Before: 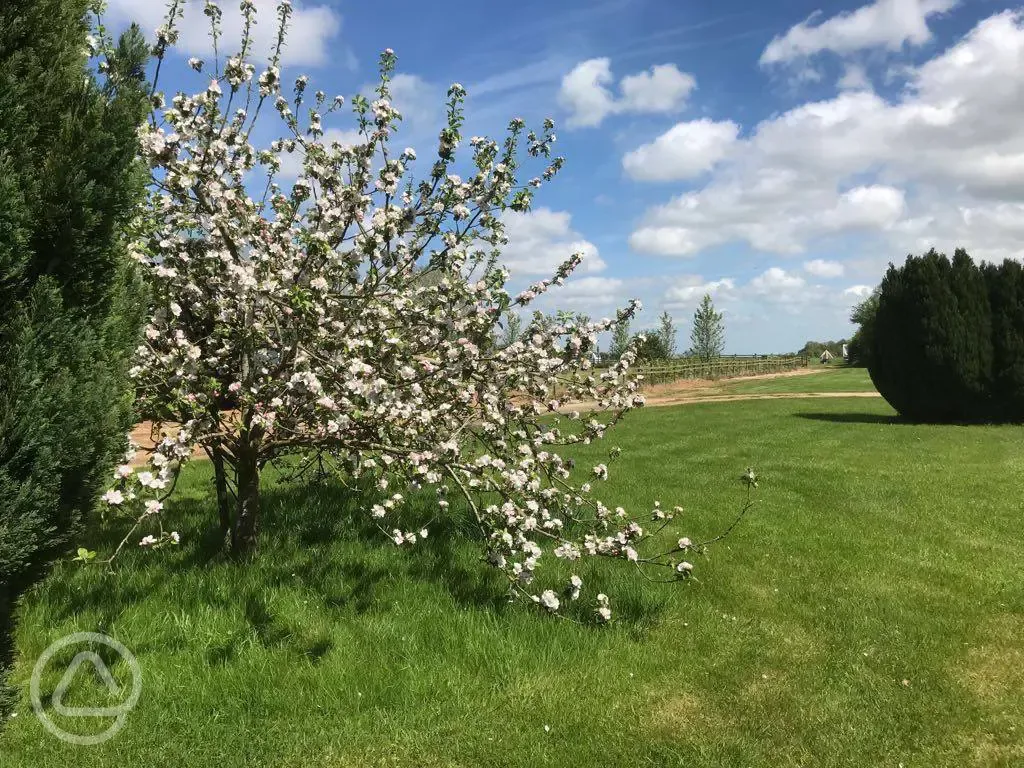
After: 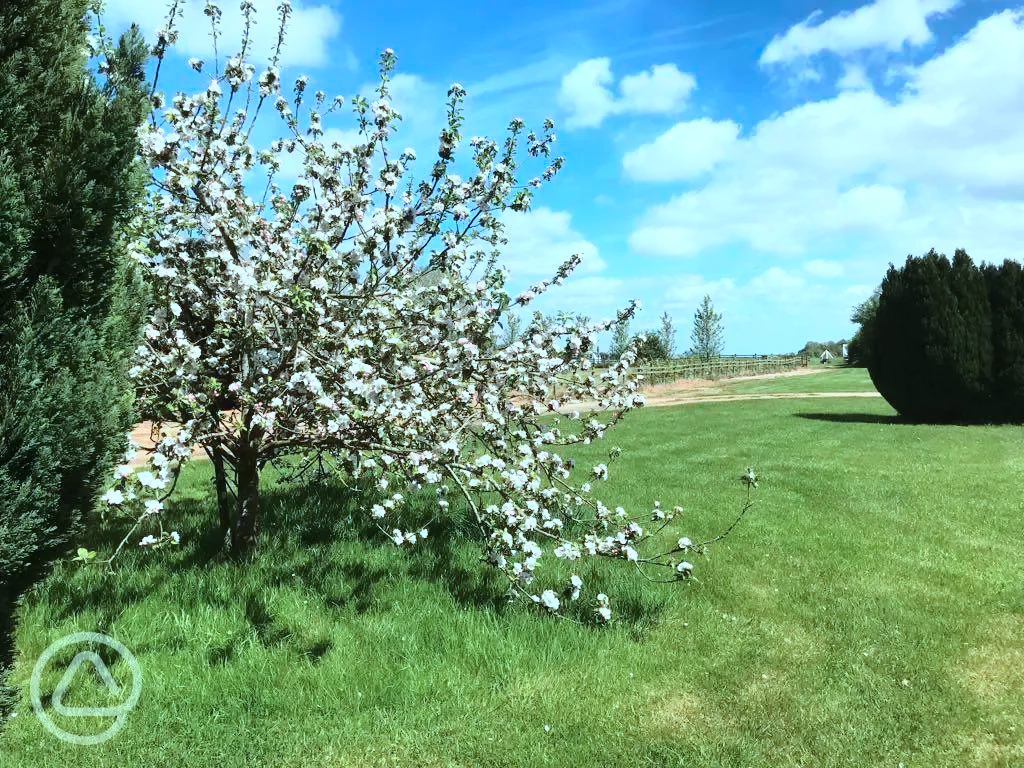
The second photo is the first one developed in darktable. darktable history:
base curve: curves: ch0 [(0, 0) (0.028, 0.03) (0.121, 0.232) (0.46, 0.748) (0.859, 0.968) (1, 1)]
color correction: highlights a* -10.68, highlights b* -18.81
